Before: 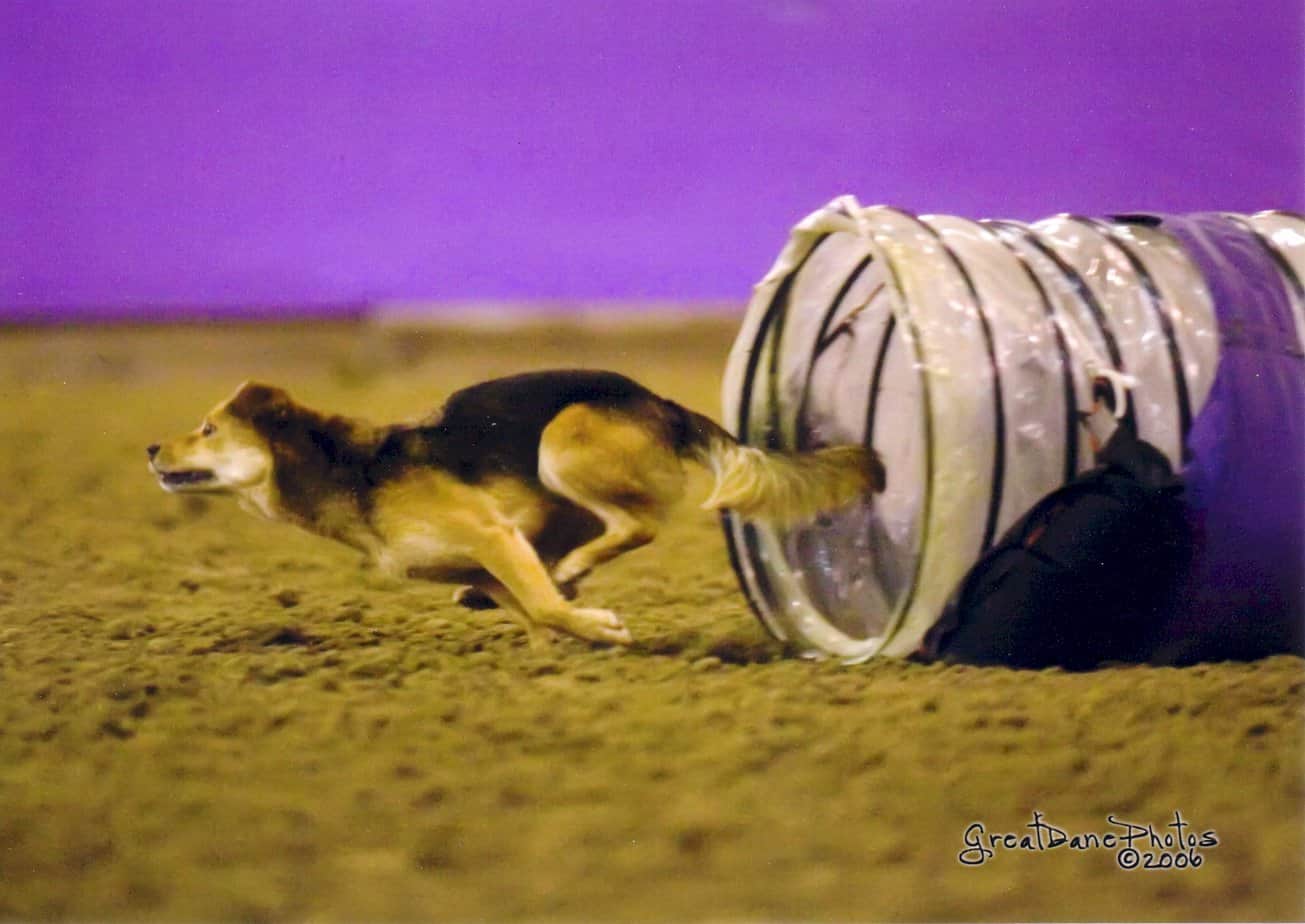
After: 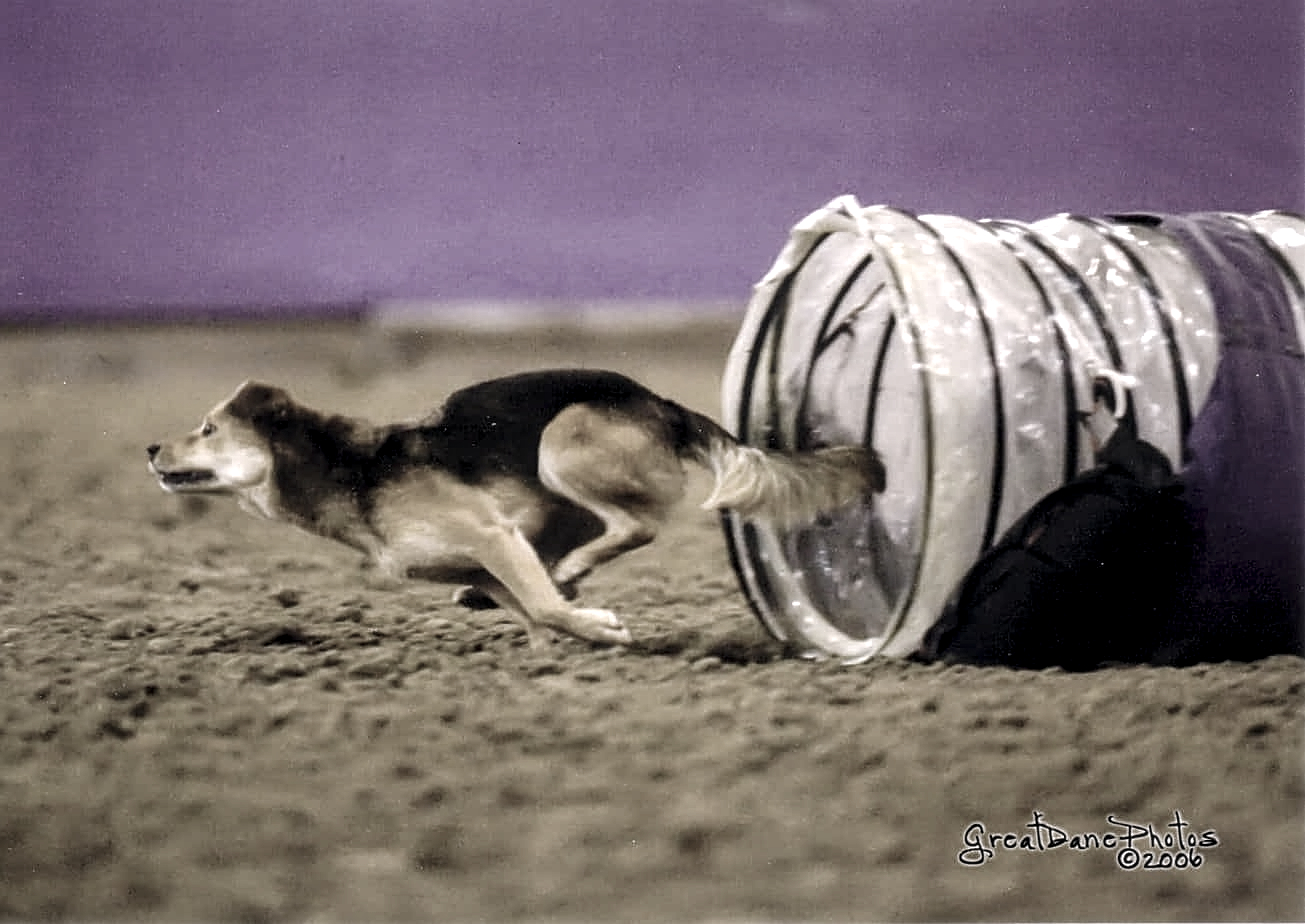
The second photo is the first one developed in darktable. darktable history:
color correction: highlights b* 0.019, saturation 0.264
local contrast: detail 130%
sharpen: on, module defaults
color balance rgb: highlights gain › chroma 1.484%, highlights gain › hue 311.74°, linear chroma grading › global chroma 1.148%, linear chroma grading › mid-tones -1.416%, perceptual saturation grading › global saturation 0.438%, perceptual saturation grading › highlights -19.688%, perceptual saturation grading › shadows 19.203%, contrast 15.244%
